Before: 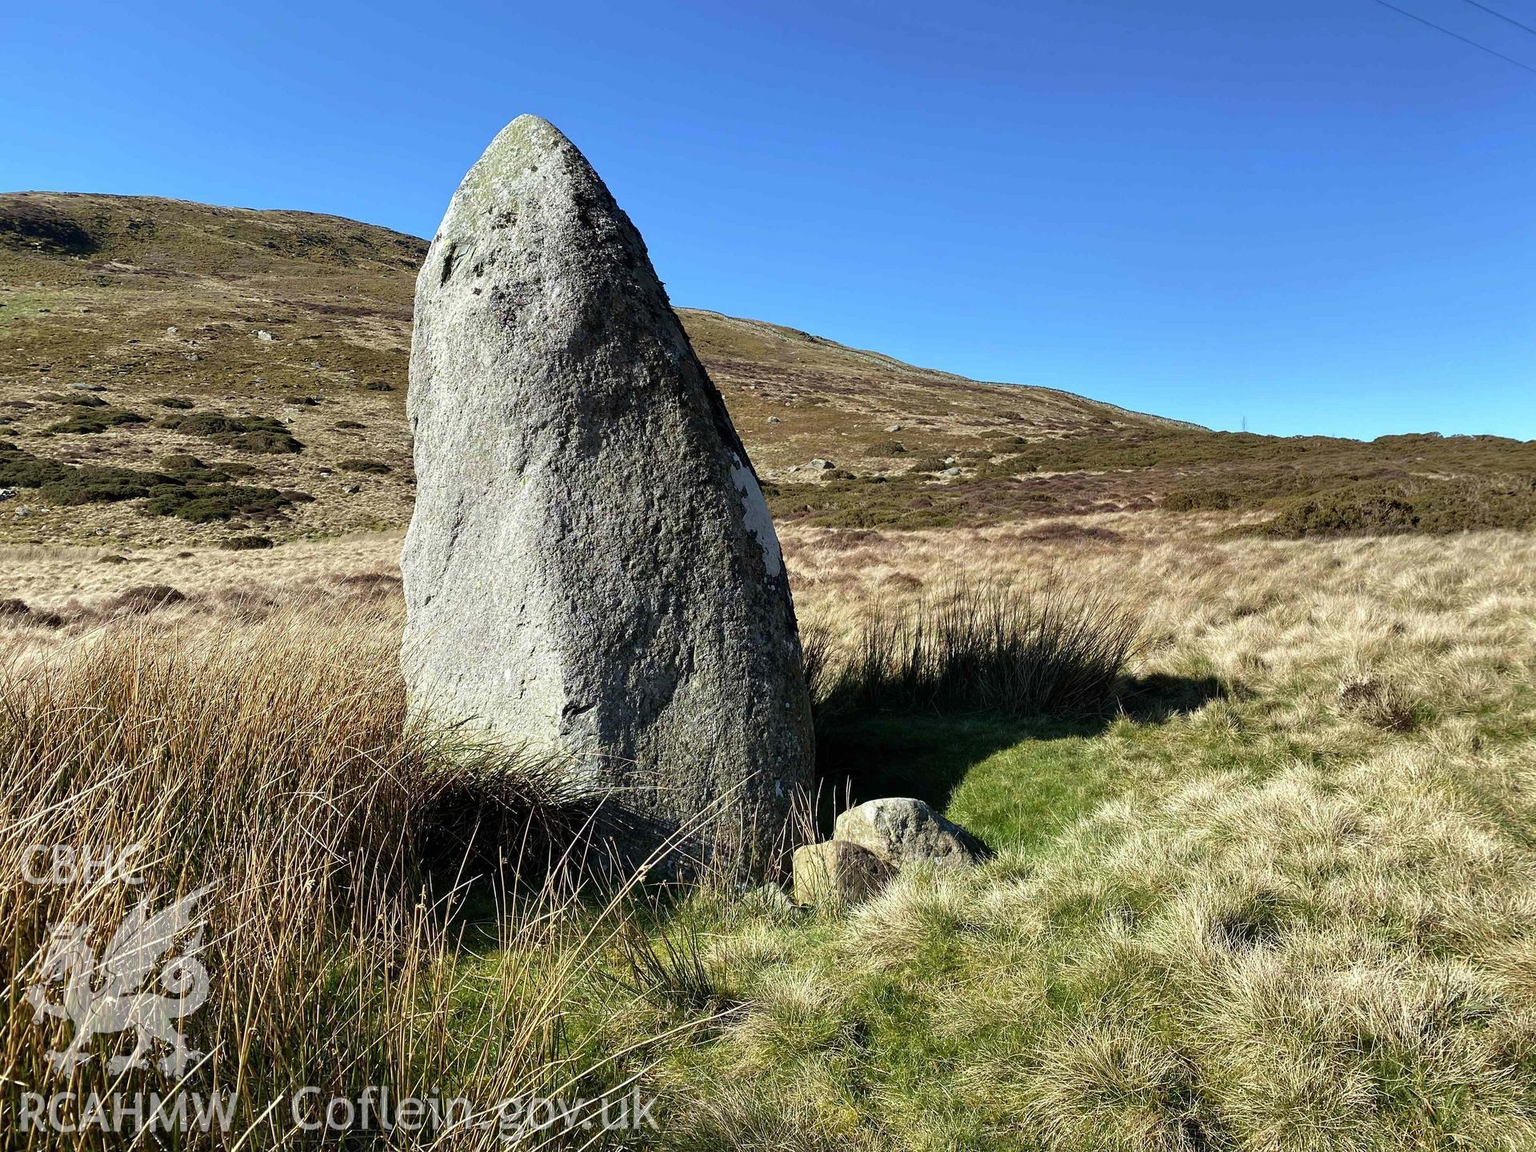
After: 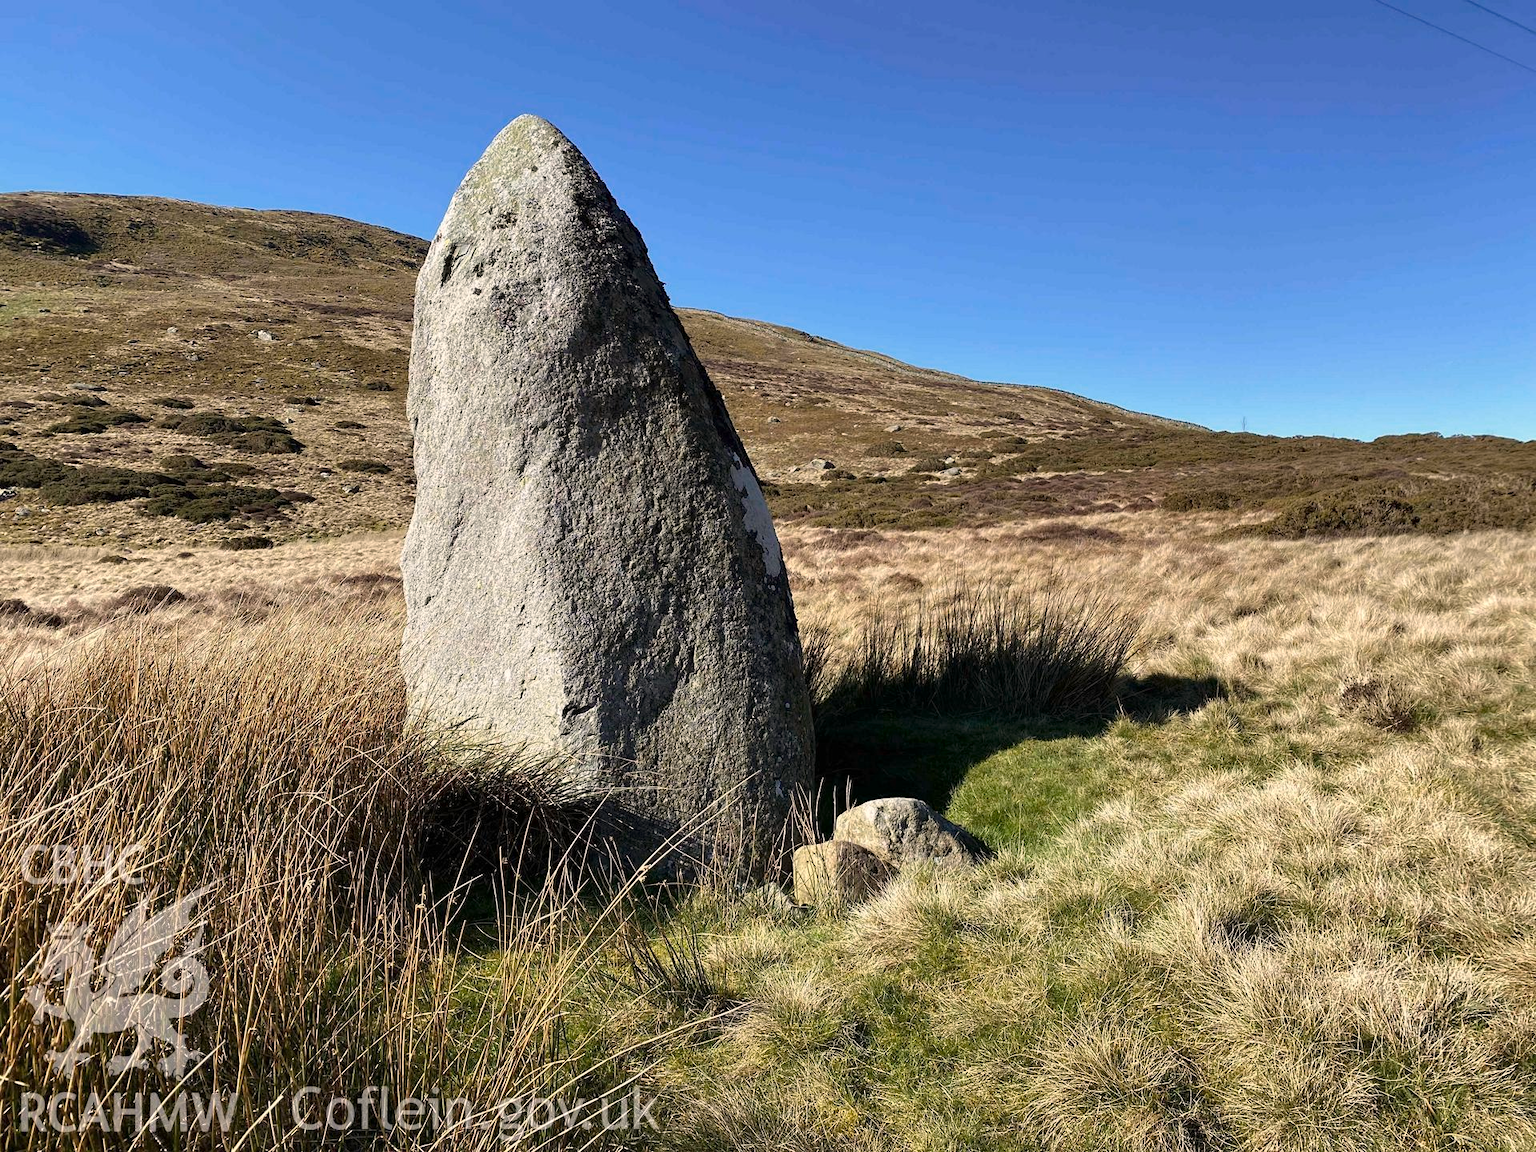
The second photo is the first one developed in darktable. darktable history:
color correction: highlights a* 3.77, highlights b* 5.08
contrast brightness saturation: saturation -0.061
